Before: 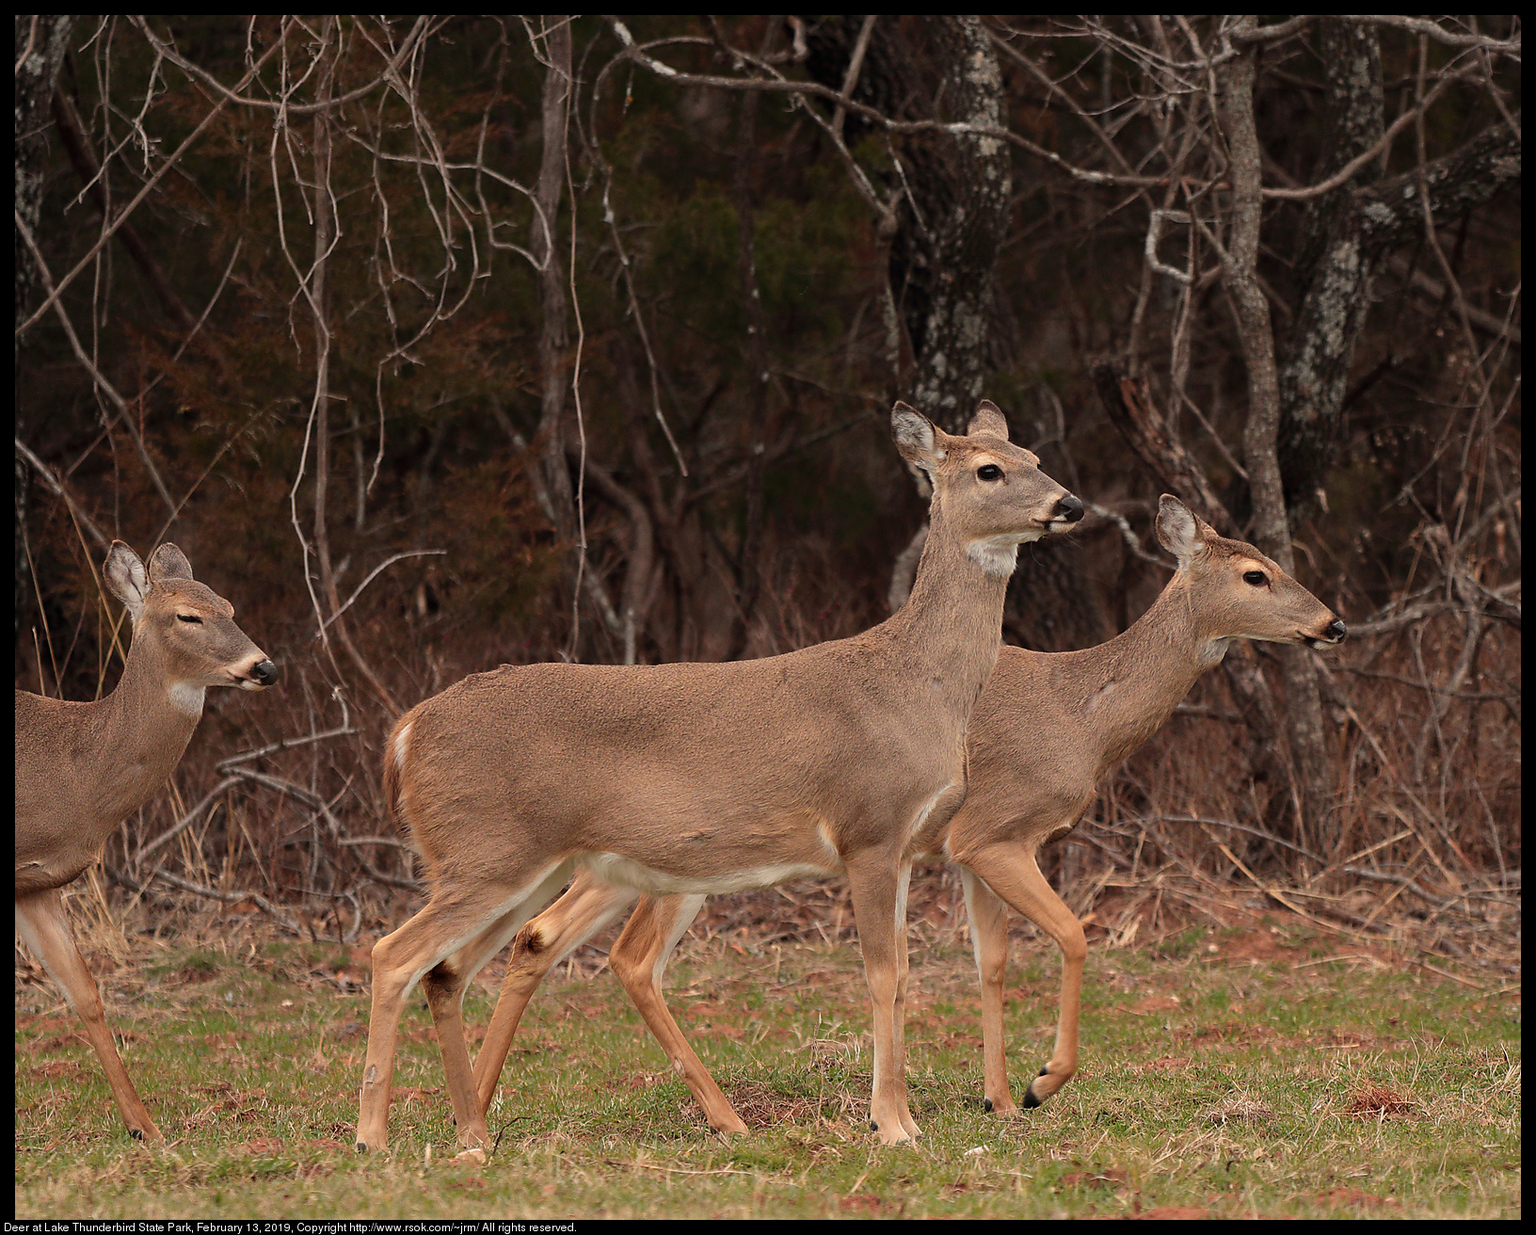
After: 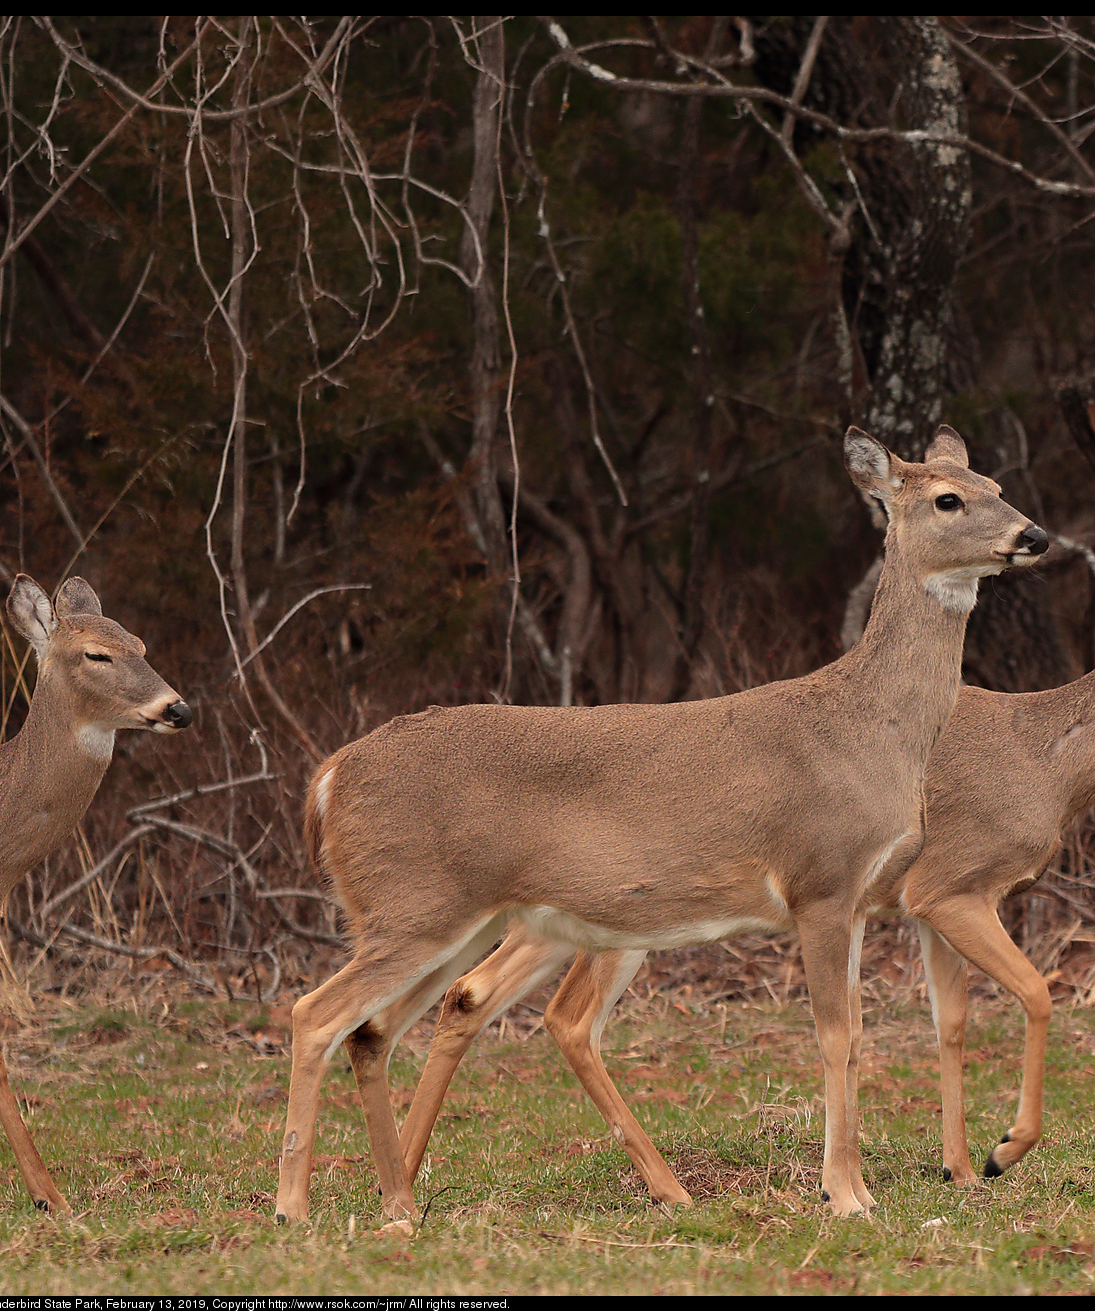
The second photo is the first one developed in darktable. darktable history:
crop and rotate: left 6.353%, right 26.528%
